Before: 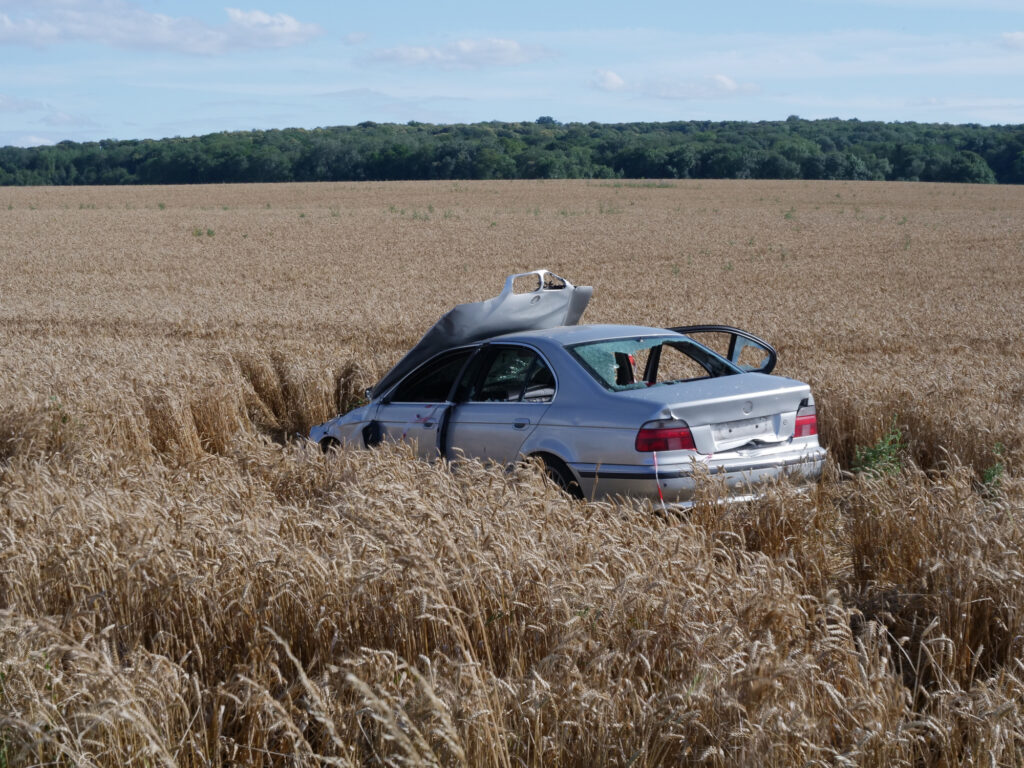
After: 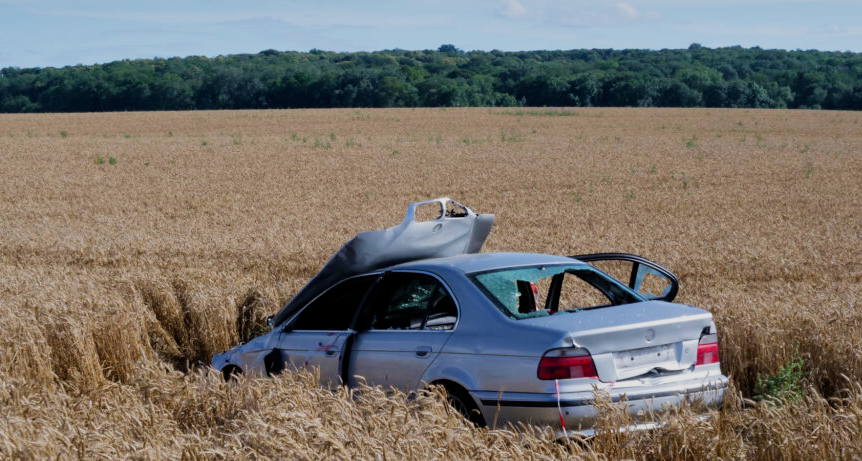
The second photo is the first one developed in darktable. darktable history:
velvia: on, module defaults
crop and rotate: left 9.64%, top 9.453%, right 6.119%, bottom 30.411%
filmic rgb: middle gray luminance 9.02%, black relative exposure -10.55 EV, white relative exposure 3.45 EV, target black luminance 0%, hardness 5.99, latitude 59.52%, contrast 1.091, highlights saturation mix 6.39%, shadows ↔ highlights balance 28.54%, color science v5 (2021), contrast in shadows safe, contrast in highlights safe
shadows and highlights: shadows 30.71, highlights -63.13, soften with gaussian
